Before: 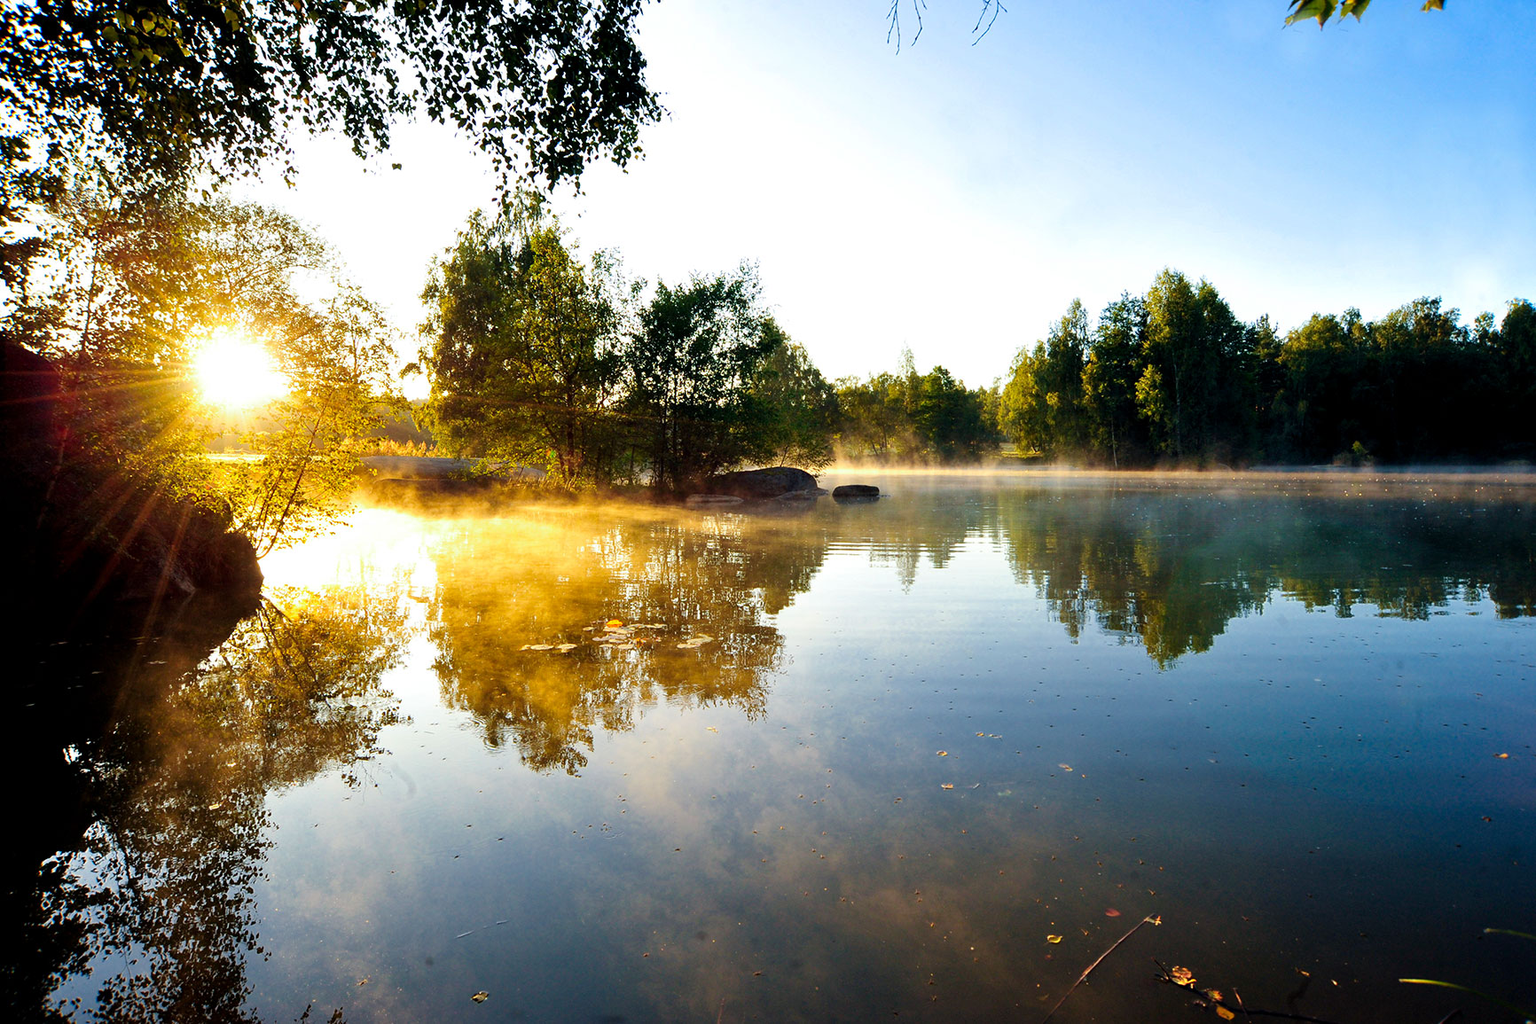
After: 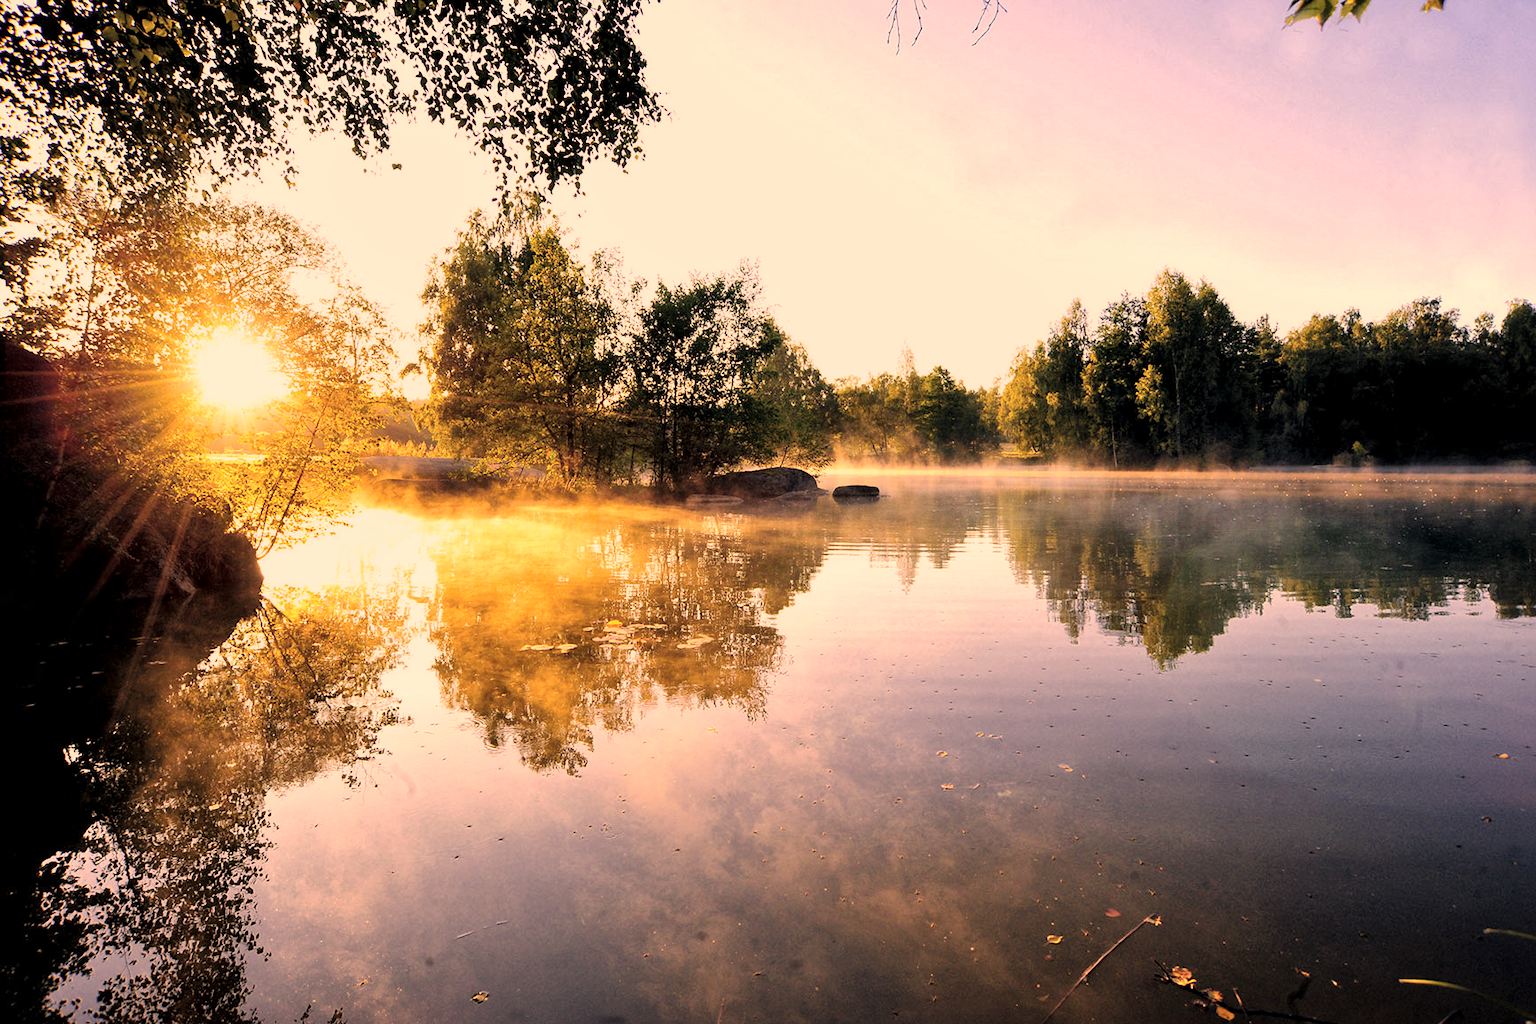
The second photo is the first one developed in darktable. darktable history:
color correction: highlights a* 40, highlights b* 40, saturation 0.69
global tonemap: drago (1, 100), detail 1
